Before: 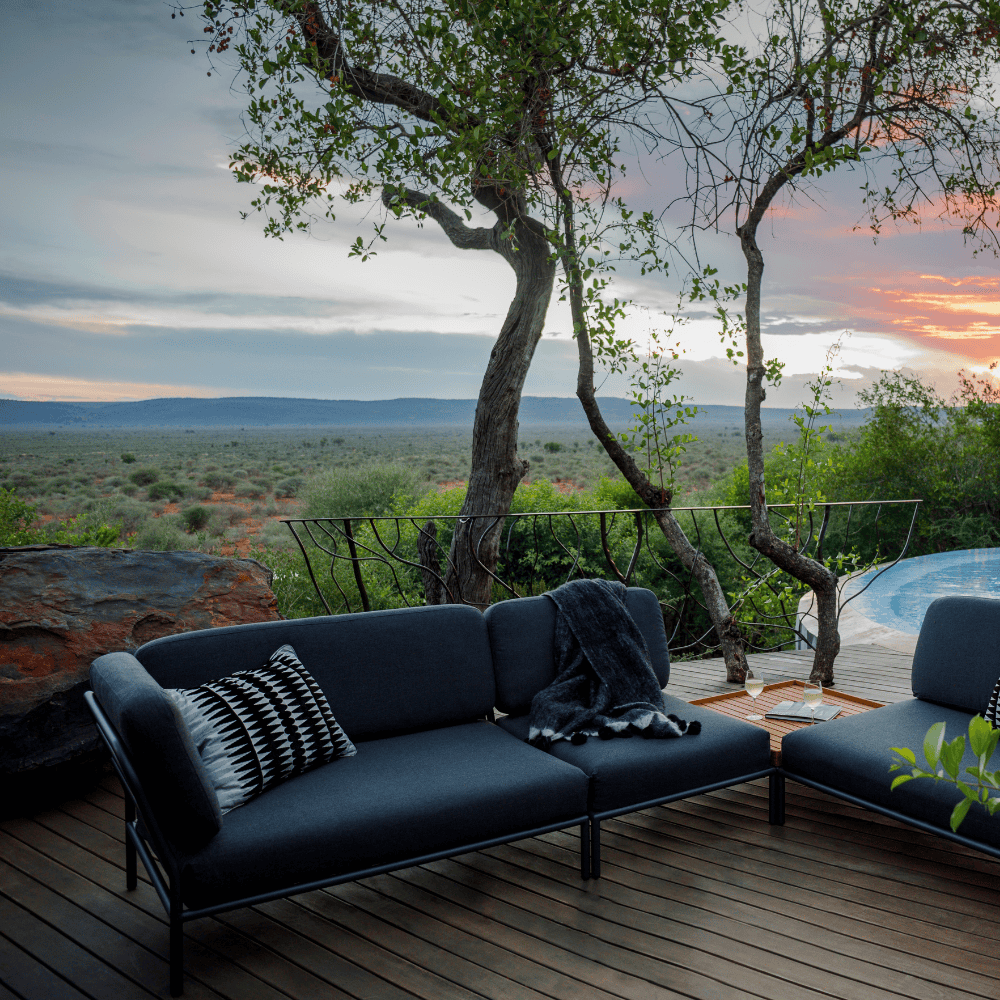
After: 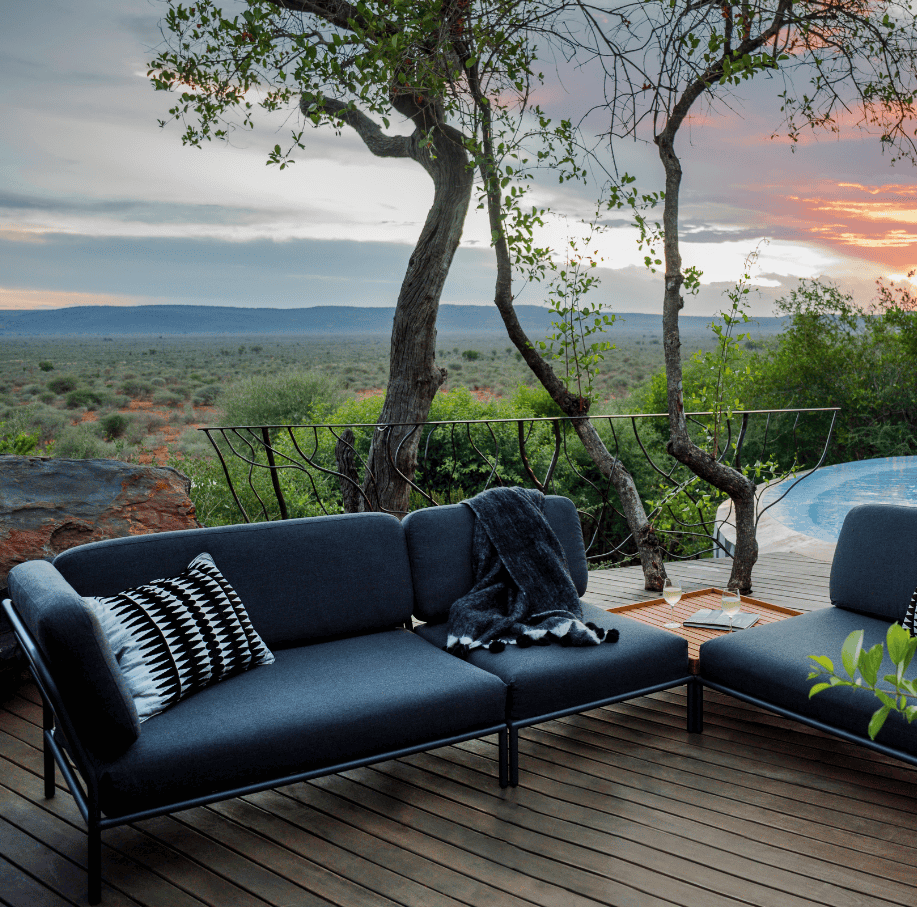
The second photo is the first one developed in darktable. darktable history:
shadows and highlights: low approximation 0.01, soften with gaussian
crop and rotate: left 8.262%, top 9.226%
